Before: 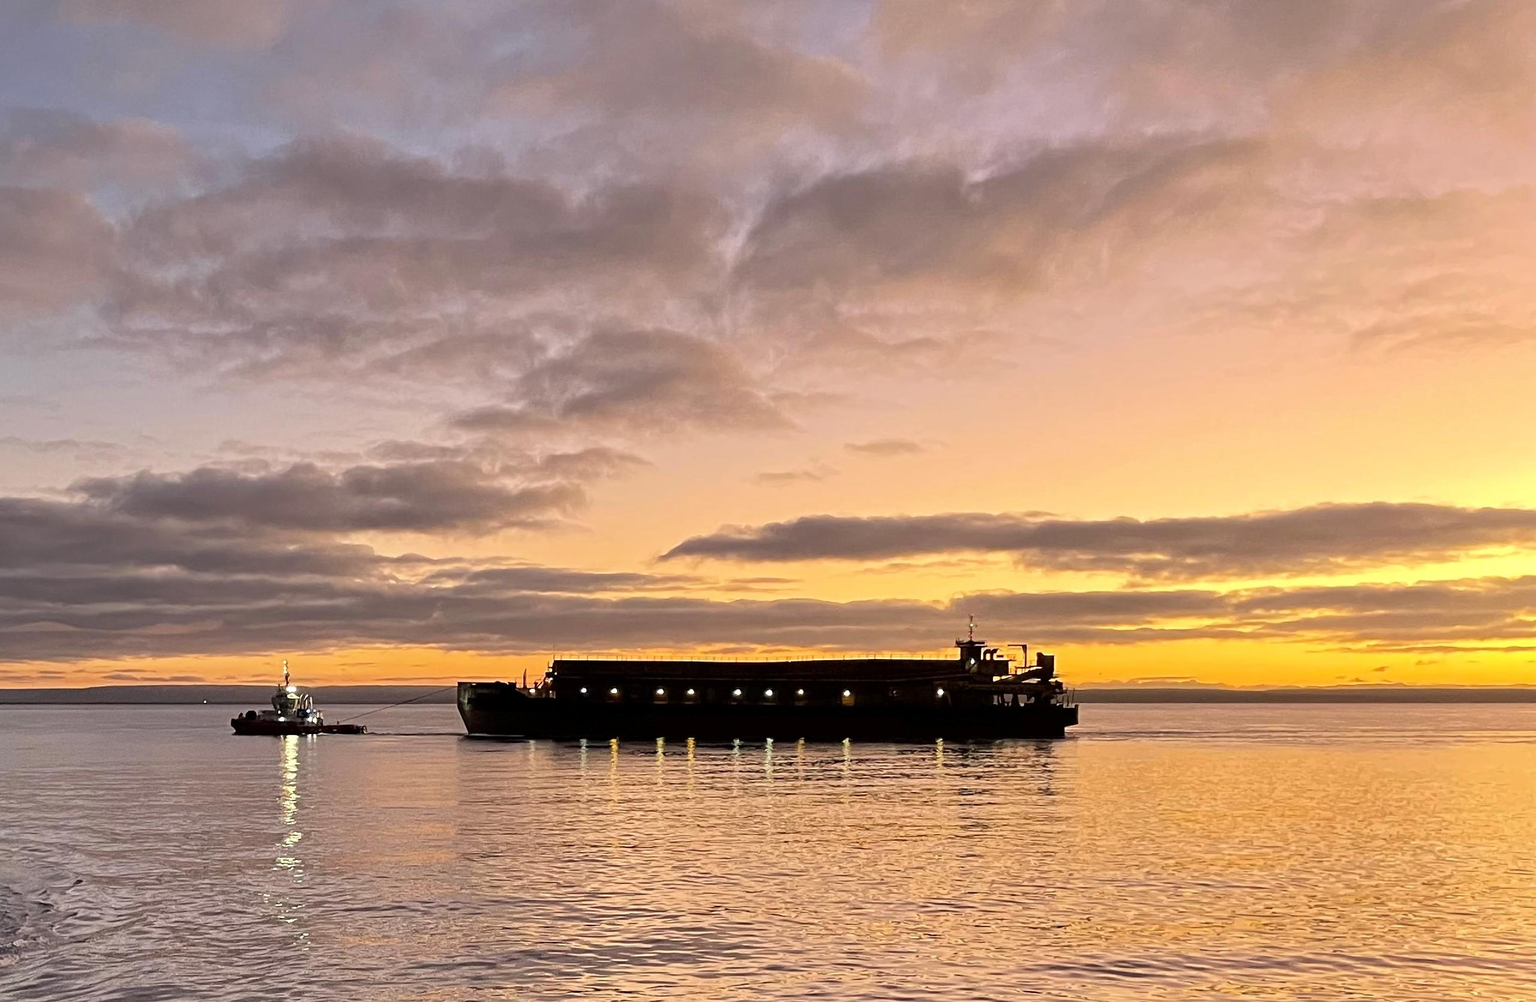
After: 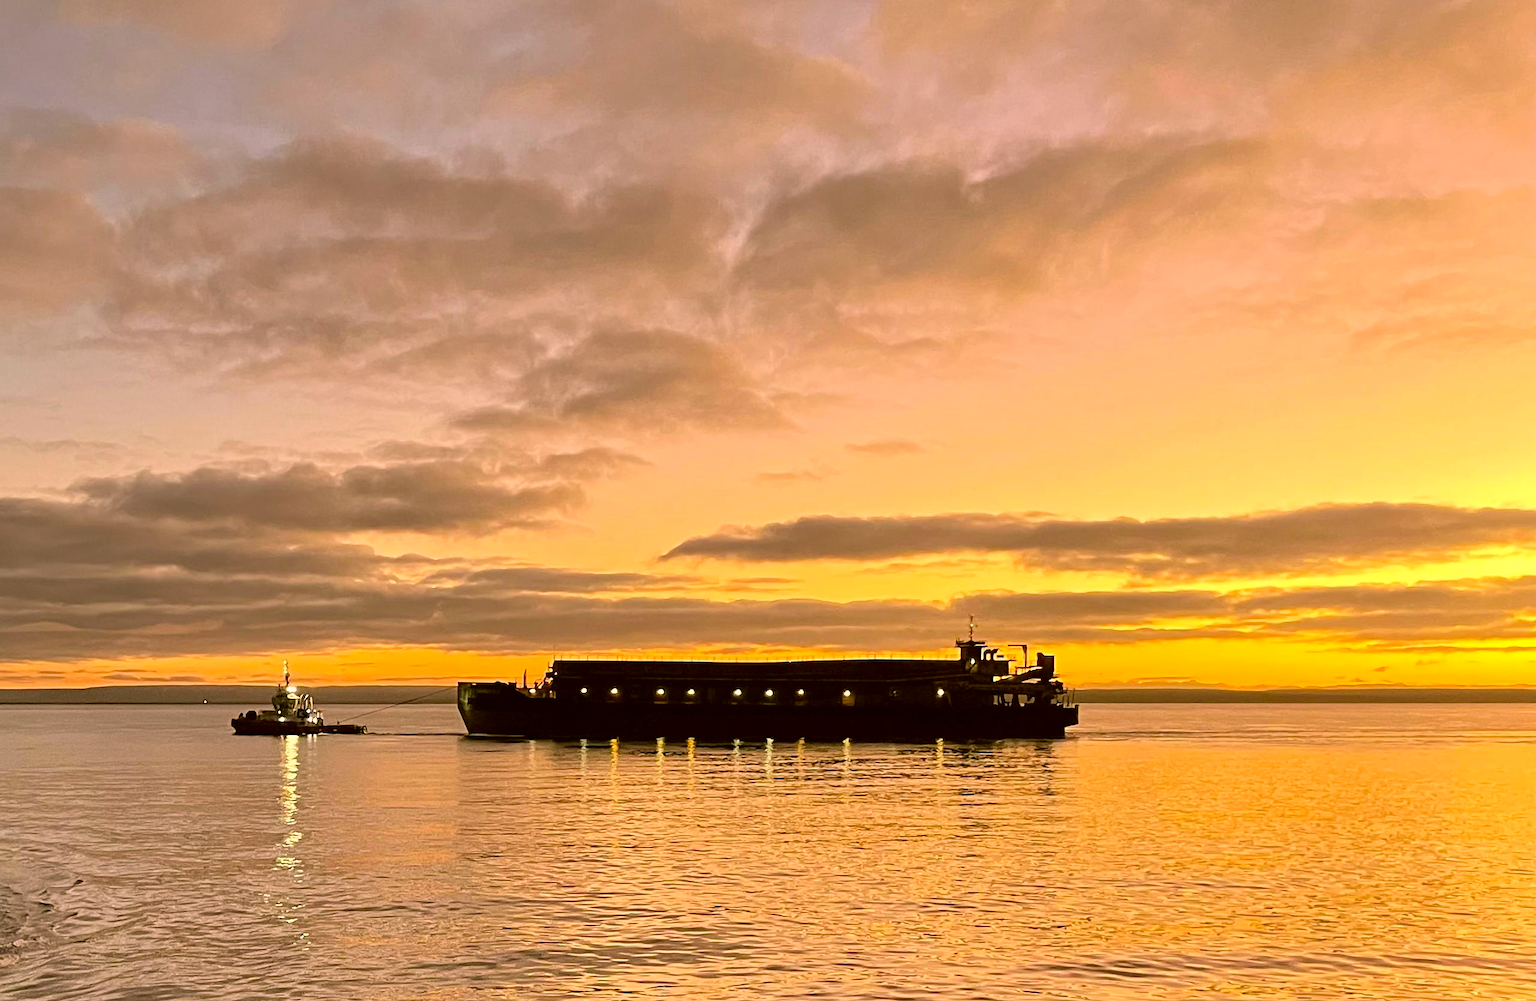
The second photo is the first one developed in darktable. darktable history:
levels: mode automatic, black 0.023%, white 99.97%, levels [0.062, 0.494, 0.925]
contrast brightness saturation: contrast 0.03, brightness 0.06, saturation 0.13
color correction: highlights a* 8.98, highlights b* 15.09, shadows a* -0.49, shadows b* 26.52
